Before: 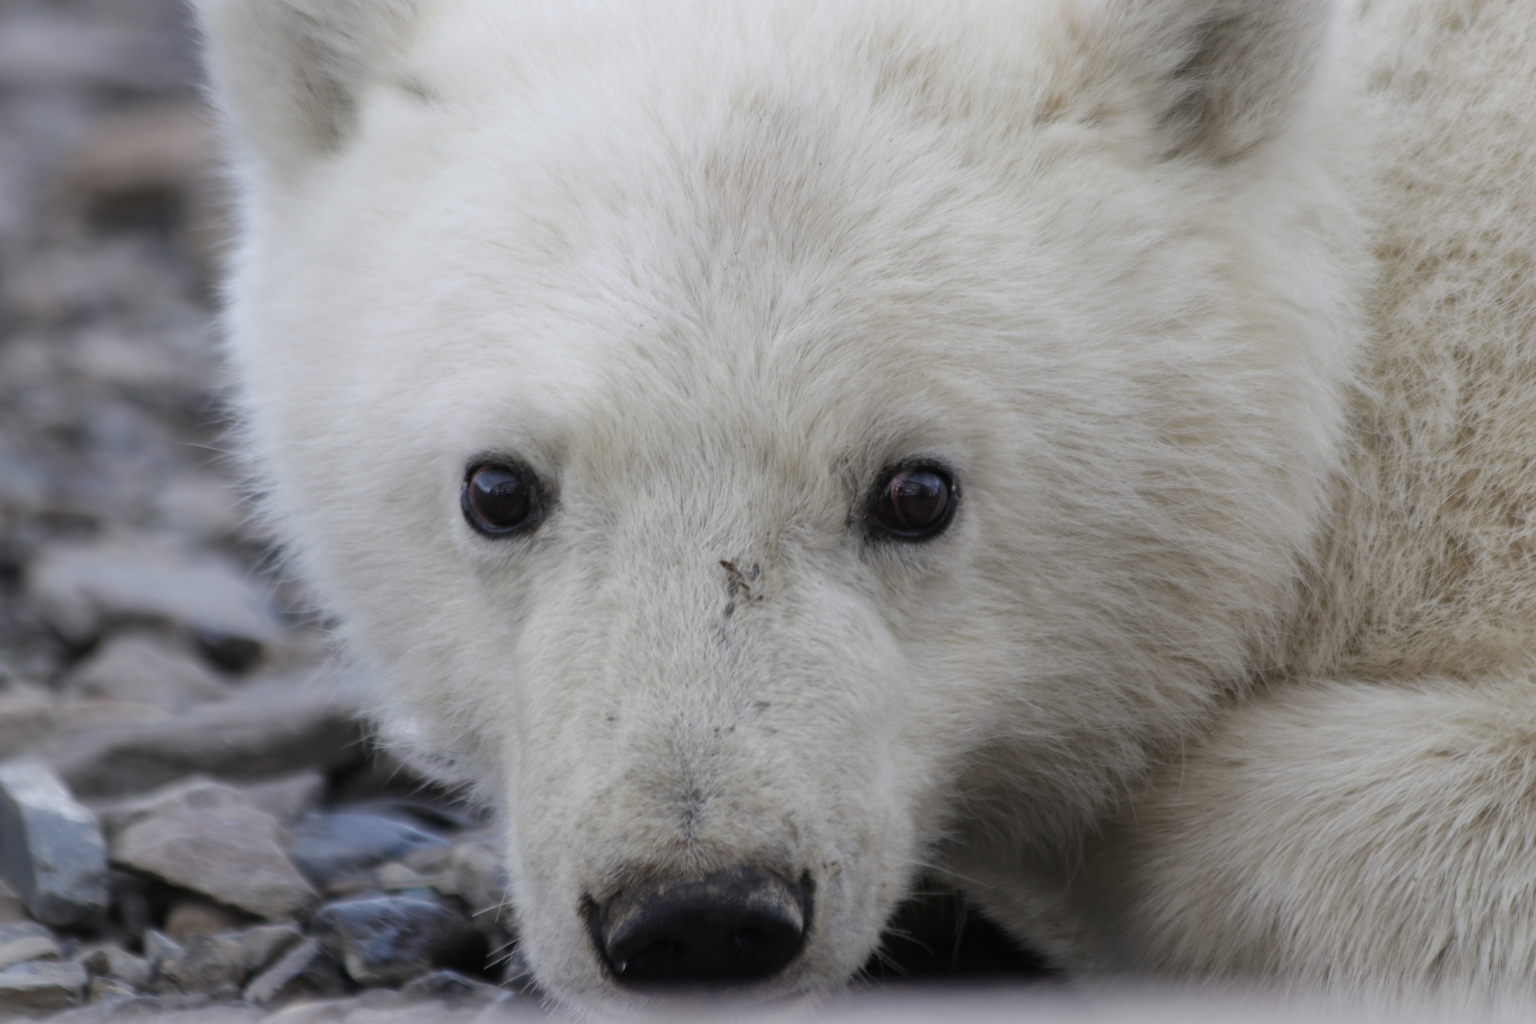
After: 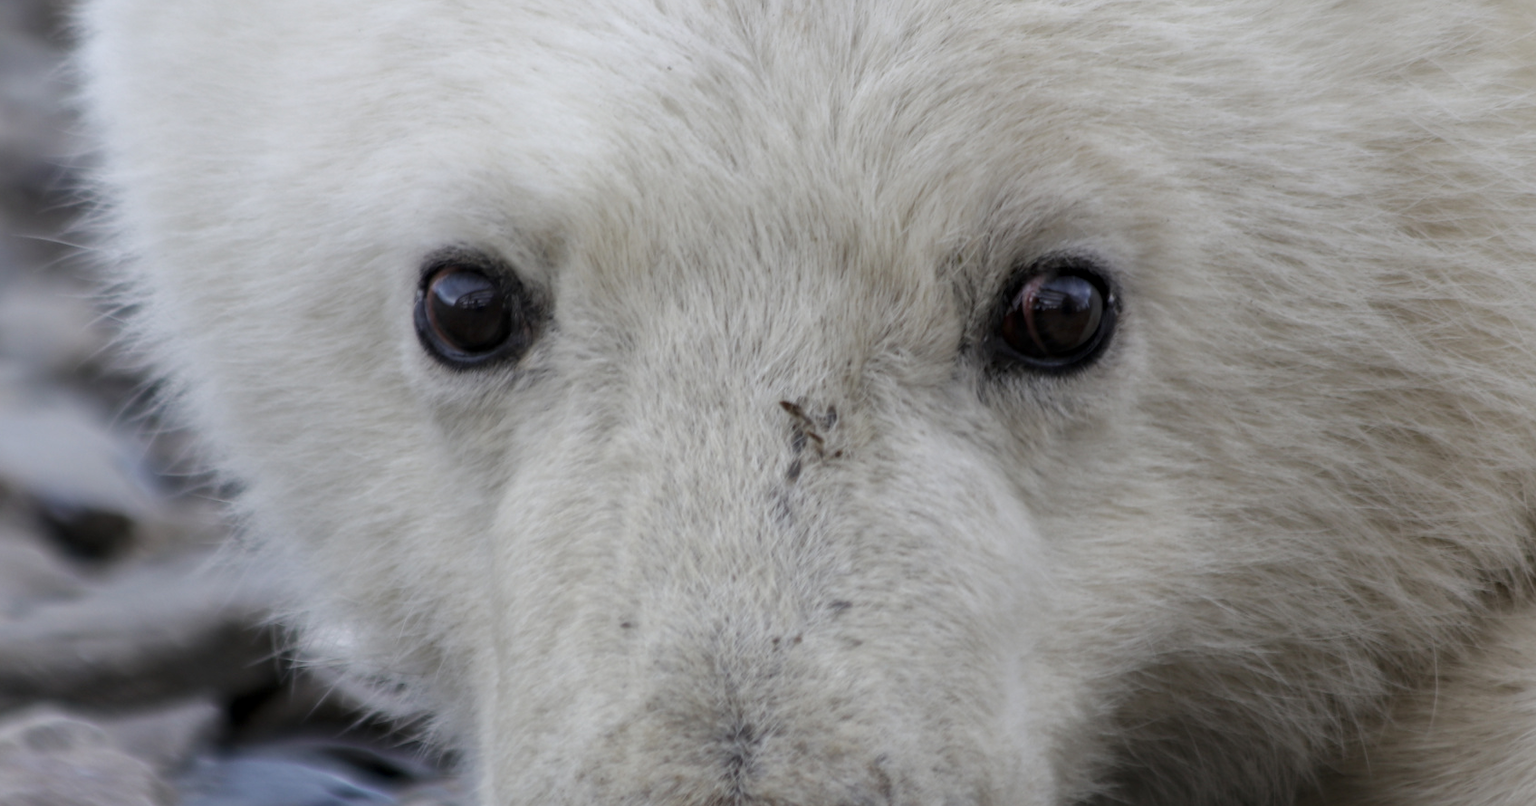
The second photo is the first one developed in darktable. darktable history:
color balance rgb: perceptual saturation grading › global saturation -1.907%, perceptual saturation grading › highlights -7.014%, perceptual saturation grading › mid-tones 8.203%, perceptual saturation grading › shadows 4.569%
local contrast: on, module defaults
crop: left 10.984%, top 27.113%, right 18.321%, bottom 17.255%
